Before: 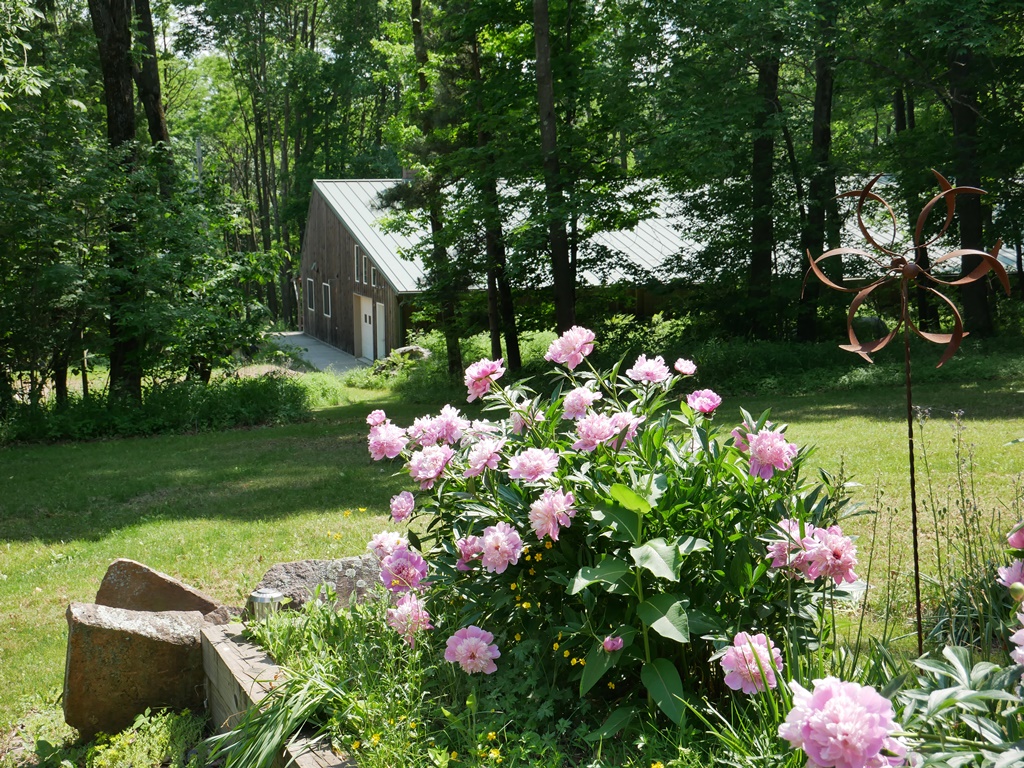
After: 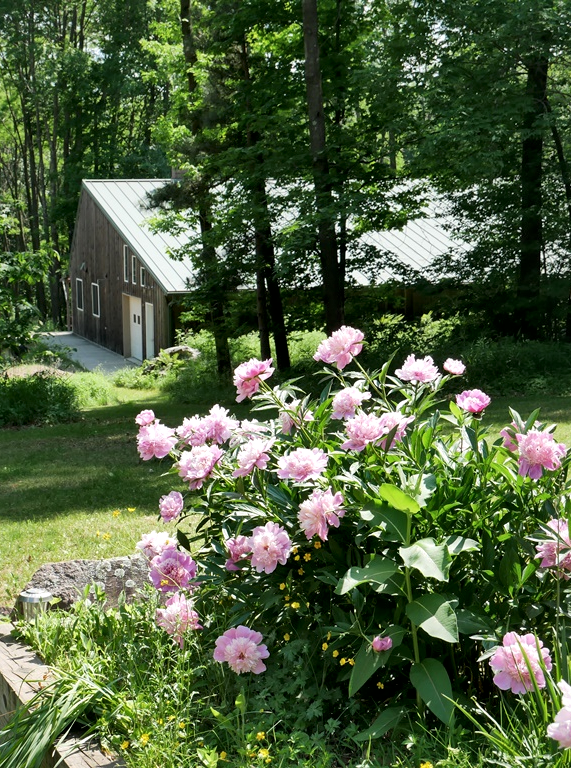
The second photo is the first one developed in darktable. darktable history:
local contrast: mode bilateral grid, contrast 25, coarseness 47, detail 152%, midtone range 0.2
crop and rotate: left 22.639%, right 21.511%
